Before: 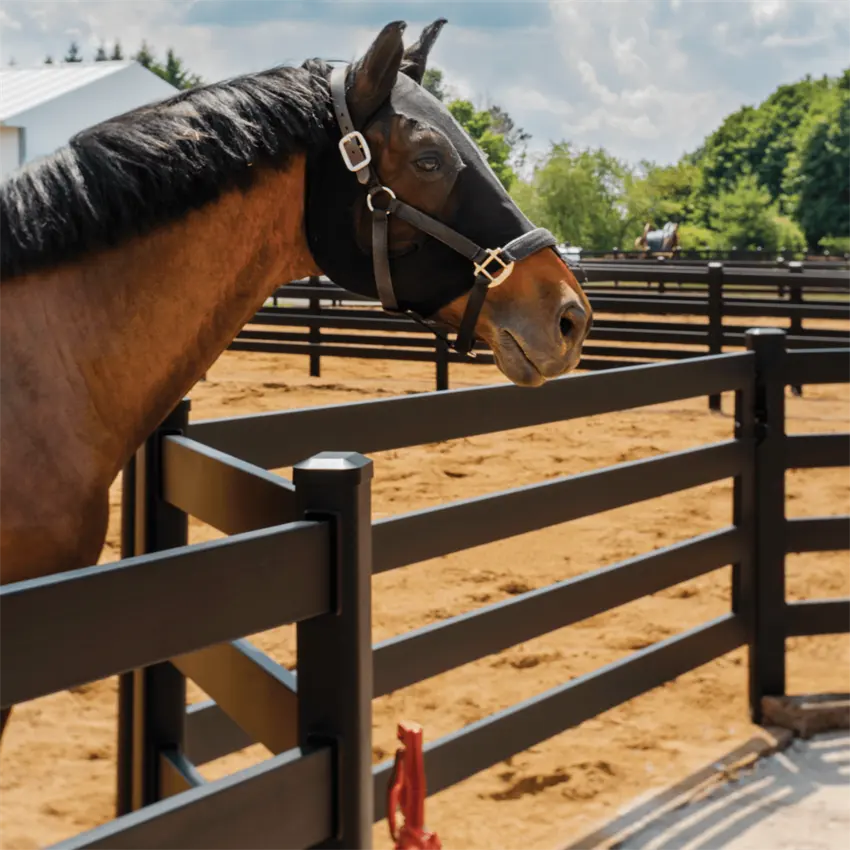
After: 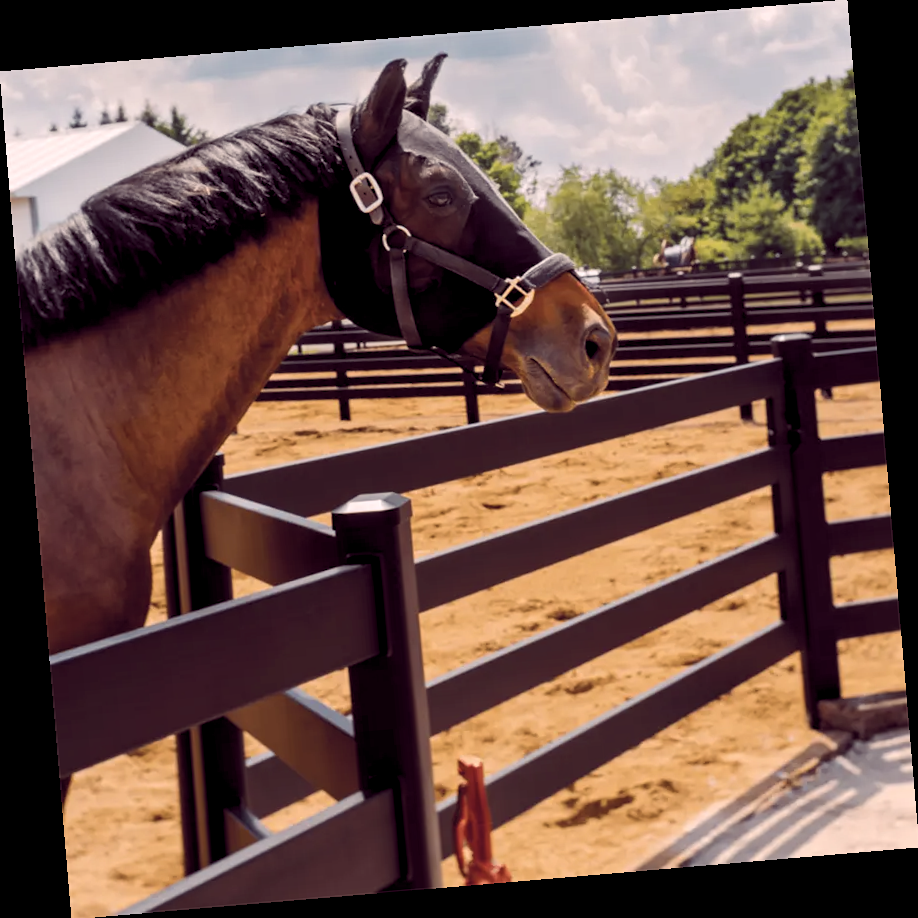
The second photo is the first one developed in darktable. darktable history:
color balance rgb: shadows lift › chroma 6.43%, shadows lift › hue 305.74°, highlights gain › chroma 2.43%, highlights gain › hue 35.74°, global offset › chroma 0.28%, global offset › hue 320.29°, linear chroma grading › global chroma 5.5%, perceptual saturation grading › global saturation 30%, contrast 5.15%
contrast brightness saturation: contrast 0.1, saturation -0.36
levels: levels [0.016, 0.5, 0.996]
rotate and perspective: rotation -4.86°, automatic cropping off
